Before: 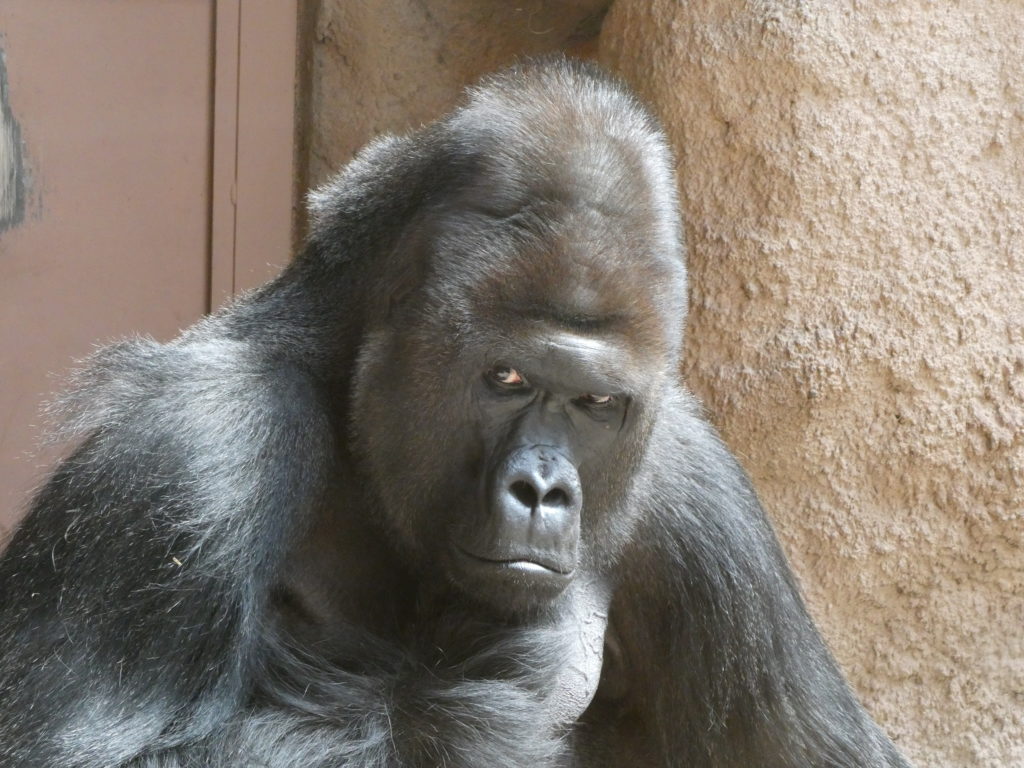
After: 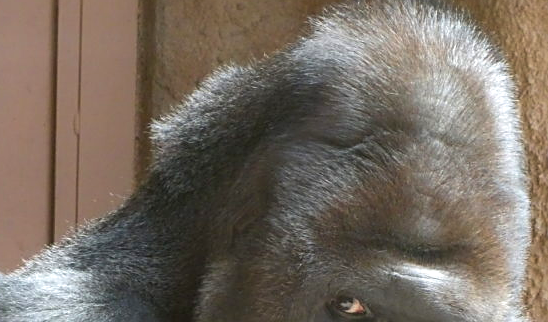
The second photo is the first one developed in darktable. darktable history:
tone equalizer: -8 EV 0 EV, -7 EV 0.003 EV, -6 EV -0.003 EV, -5 EV -0.006 EV, -4 EV -0.054 EV, -3 EV -0.224 EV, -2 EV -0.294 EV, -1 EV 0.103 EV, +0 EV 0.328 EV, mask exposure compensation -0.493 EV
crop: left 15.348%, top 9.135%, right 31.089%, bottom 48.85%
velvia: on, module defaults
sharpen: on, module defaults
